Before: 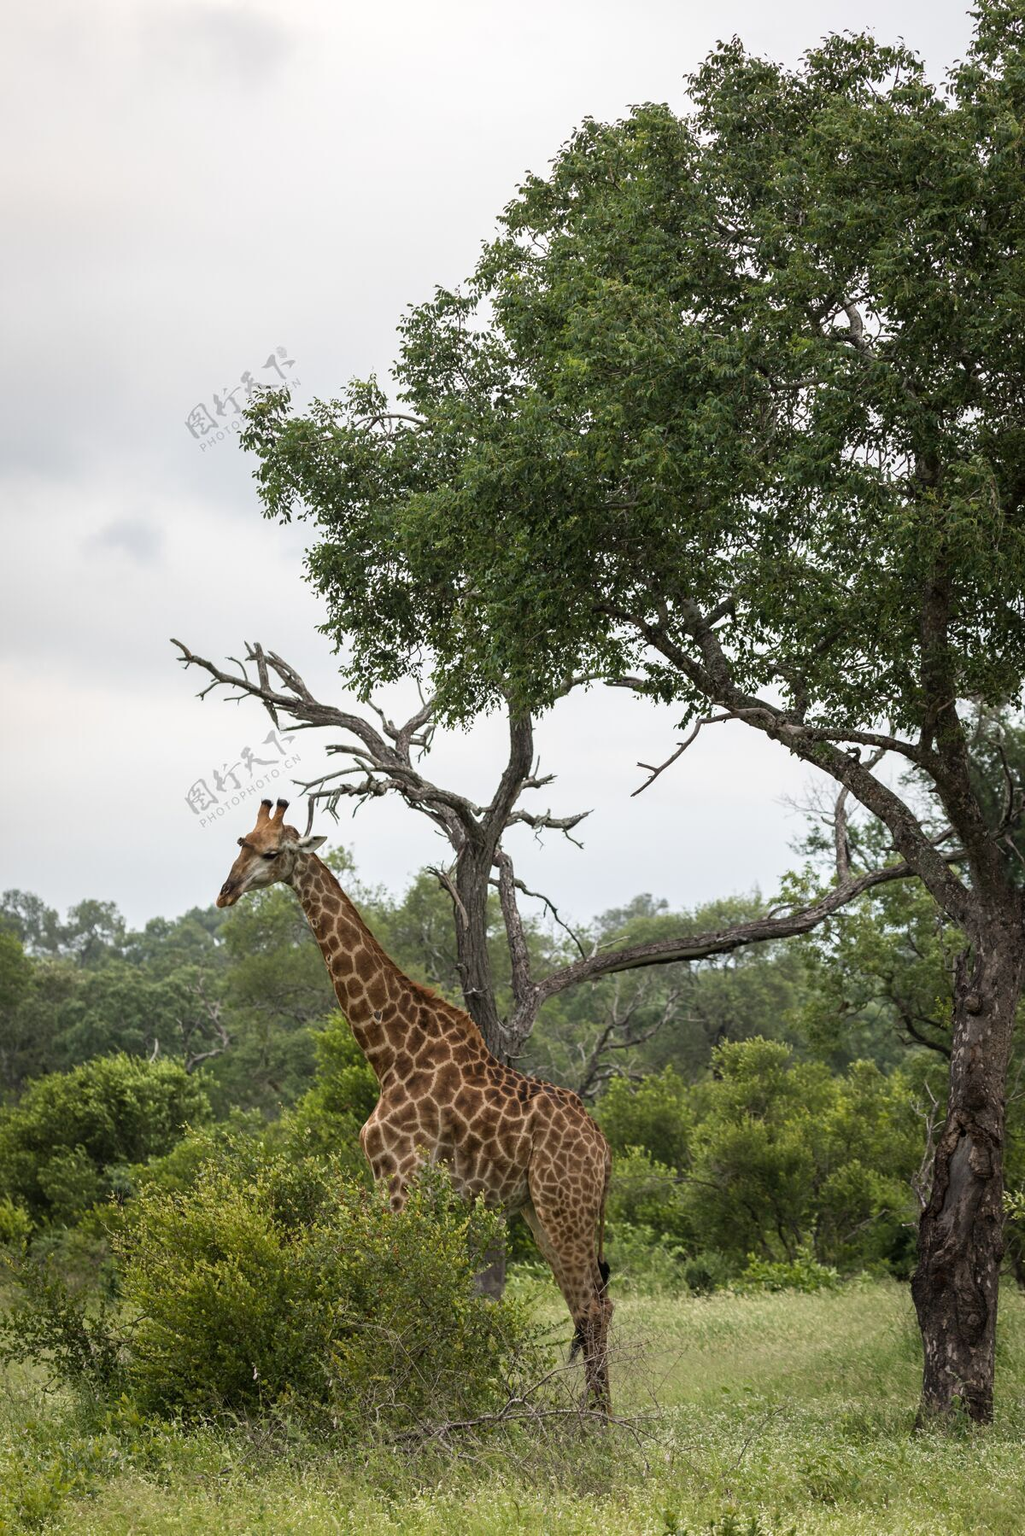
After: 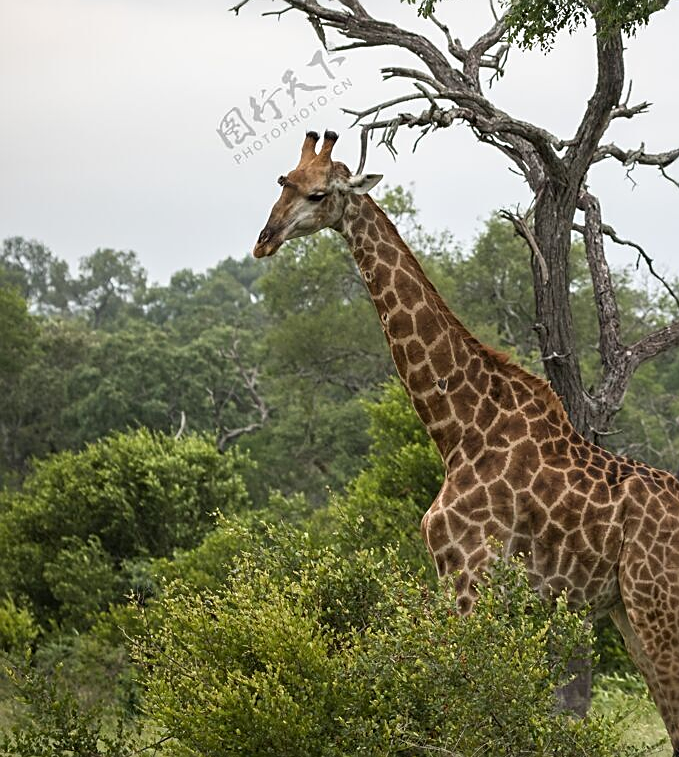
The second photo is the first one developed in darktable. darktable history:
sharpen: on, module defaults
crop: top 44.764%, right 43.382%, bottom 13.147%
